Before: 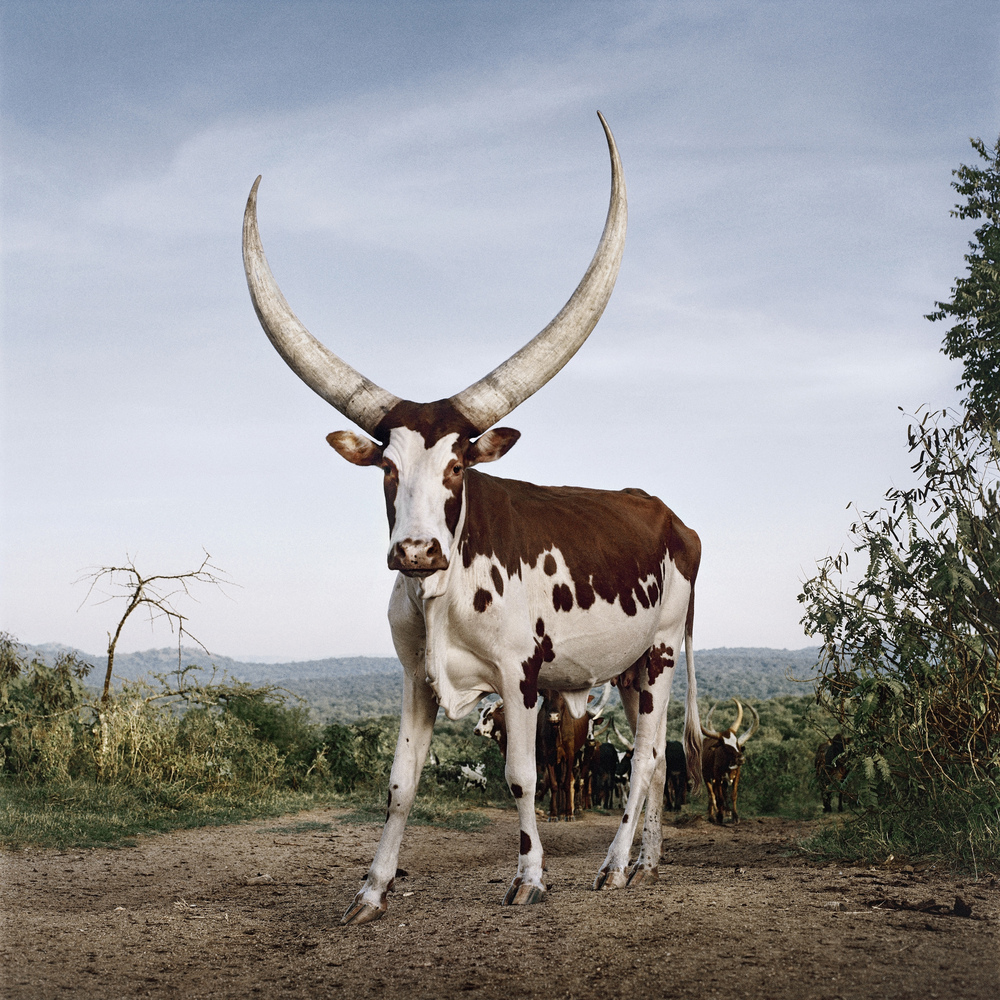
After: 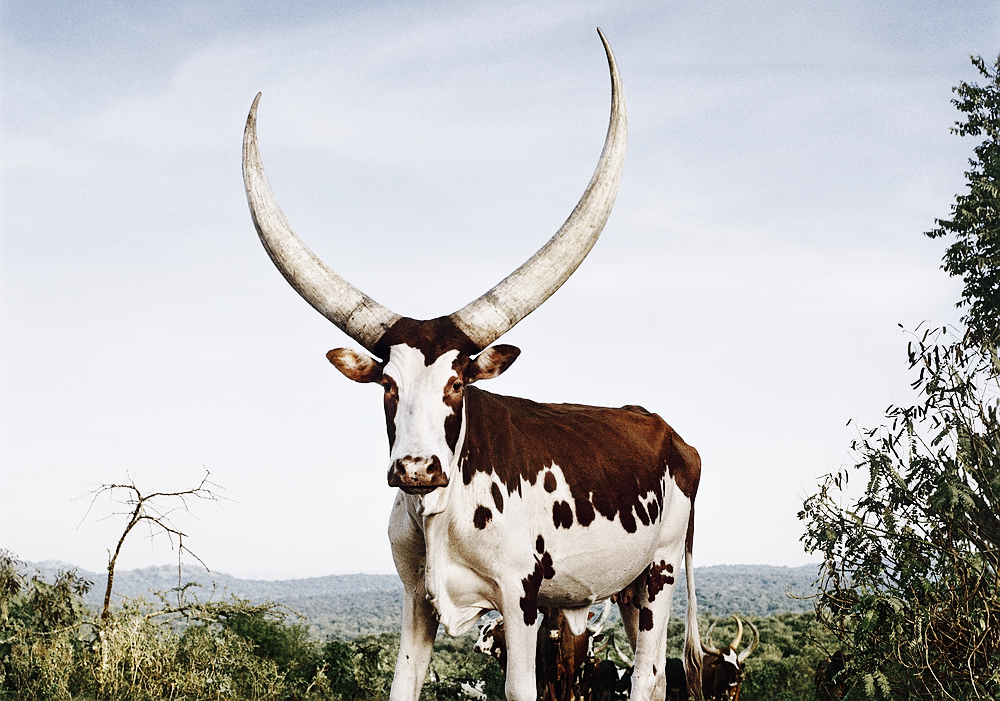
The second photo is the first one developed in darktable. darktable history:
color calibration: illuminant same as pipeline (D50), adaptation XYZ, x 0.346, y 0.358, temperature 5017.02 K
sharpen: radius 0.978, amount 0.604
base curve: curves: ch0 [(0, 0) (0.036, 0.025) (0.121, 0.166) (0.206, 0.329) (0.605, 0.79) (1, 1)], preserve colors none
crop and rotate: top 8.353%, bottom 21.512%
color correction: highlights b* -0.027, saturation 1.09
contrast brightness saturation: saturation -0.178
